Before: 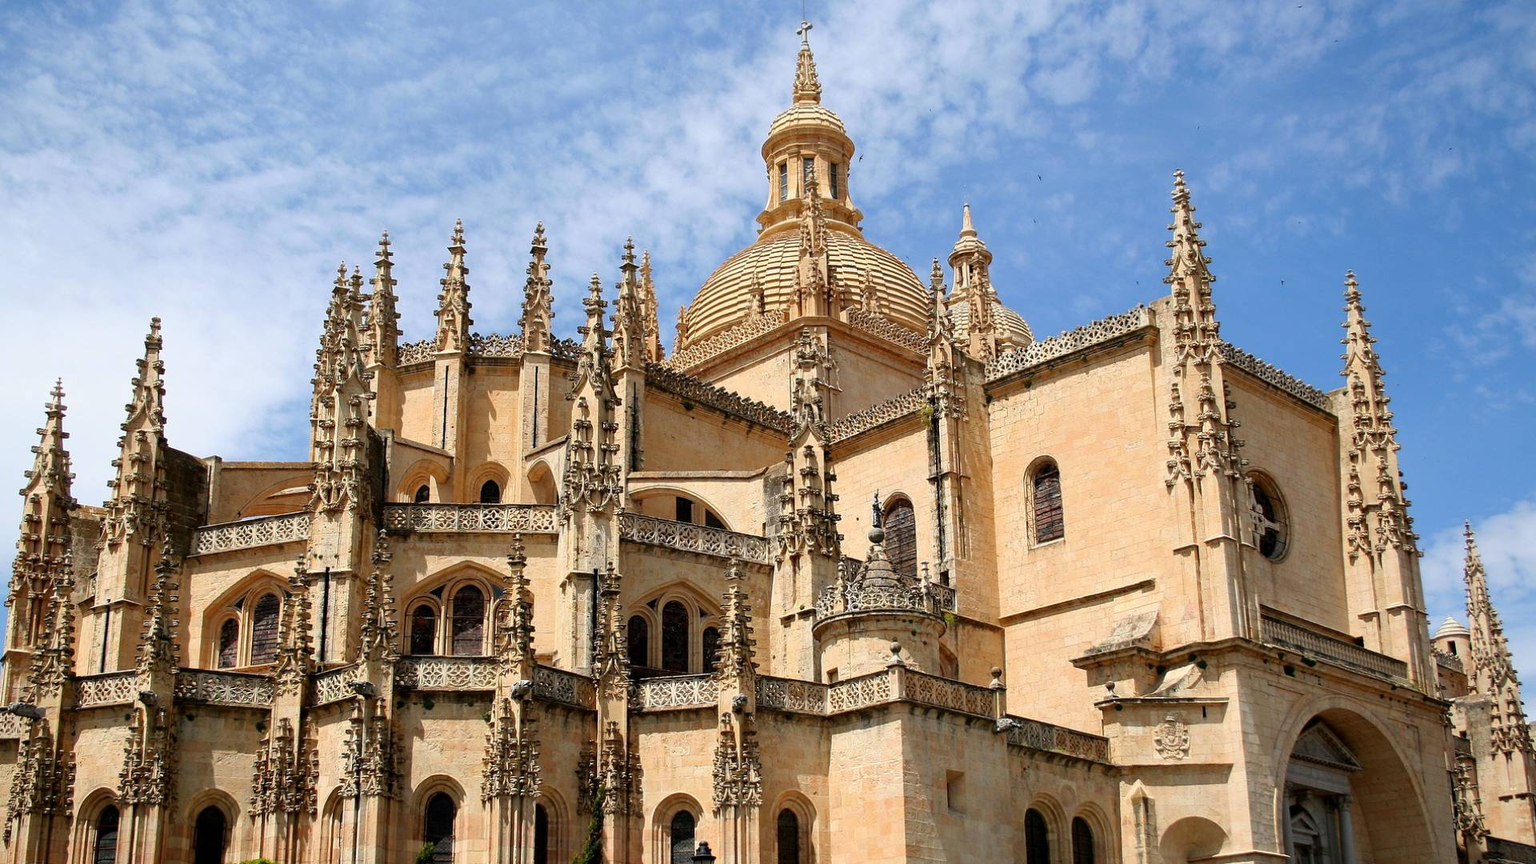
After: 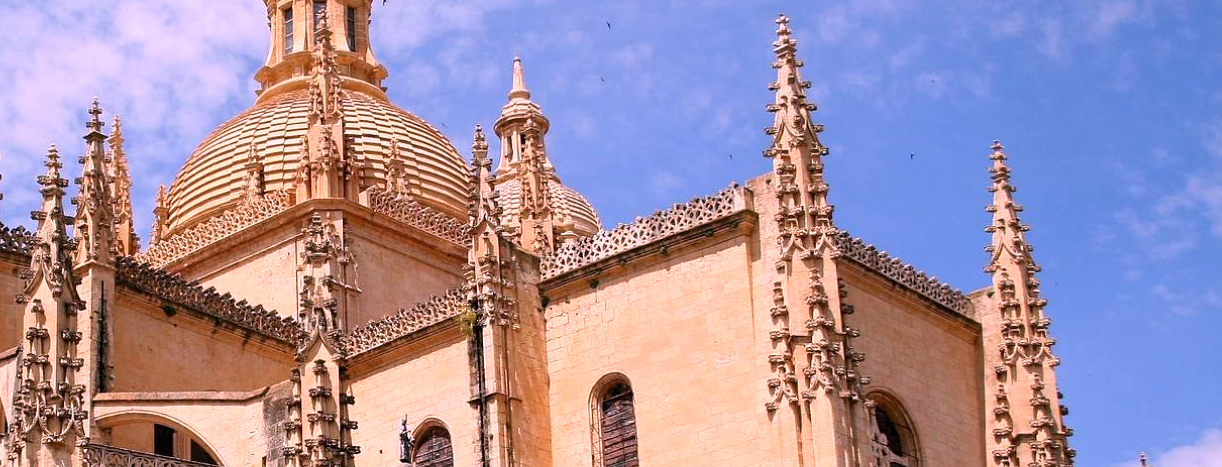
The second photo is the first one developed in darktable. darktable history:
white balance: red 1.188, blue 1.11
rotate and perspective: automatic cropping off
crop: left 36.005%, top 18.293%, right 0.31%, bottom 38.444%
